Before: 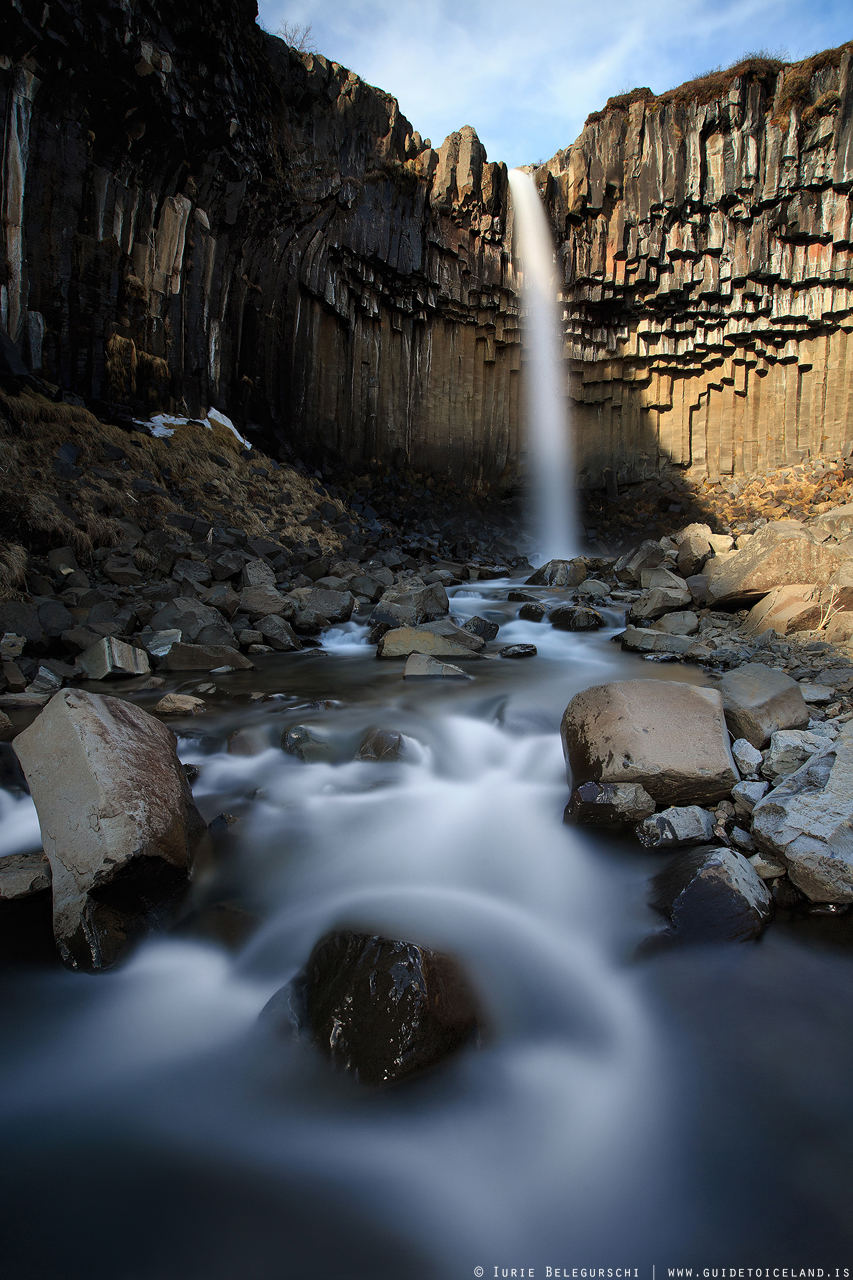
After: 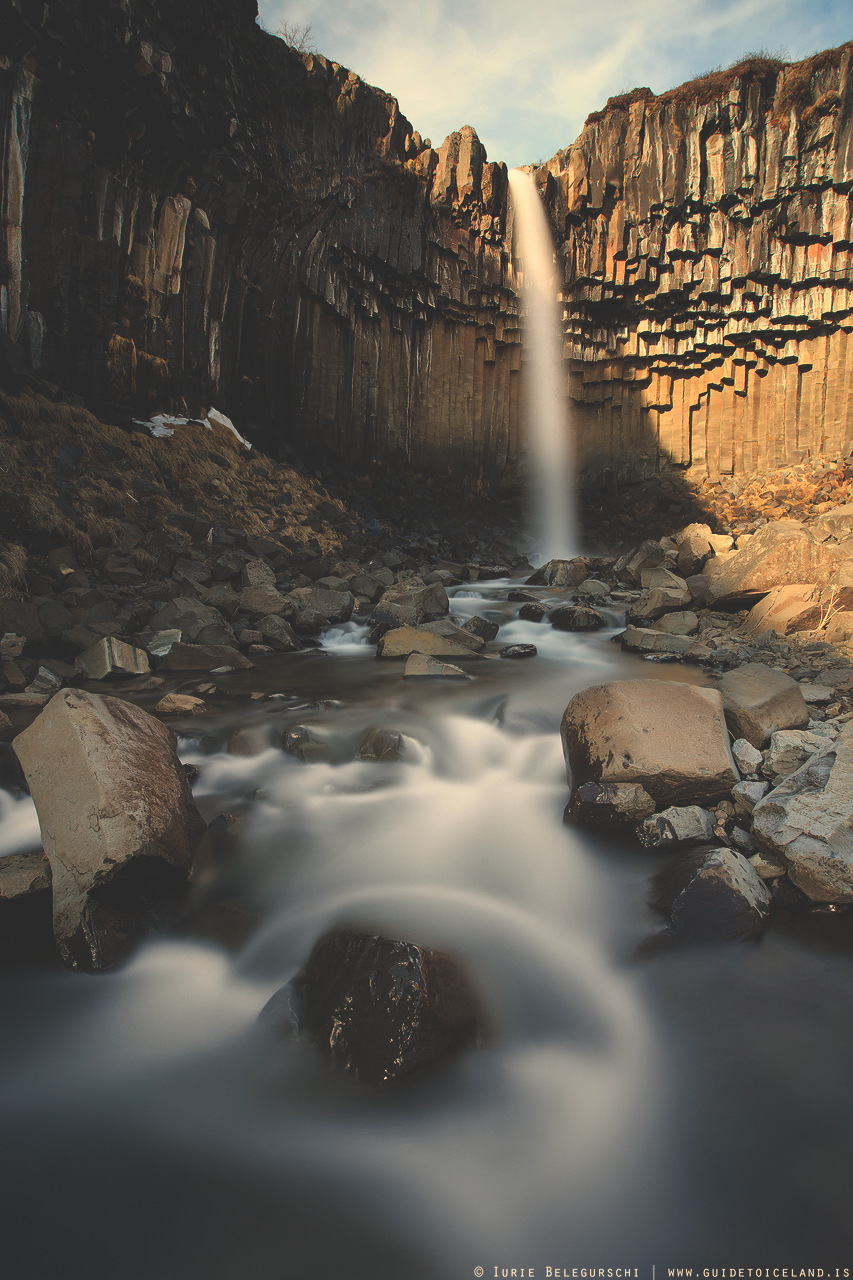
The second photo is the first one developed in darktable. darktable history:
white balance: red 1.138, green 0.996, blue 0.812
exposure: black level correction -0.025, exposure -0.117 EV, compensate highlight preservation false
